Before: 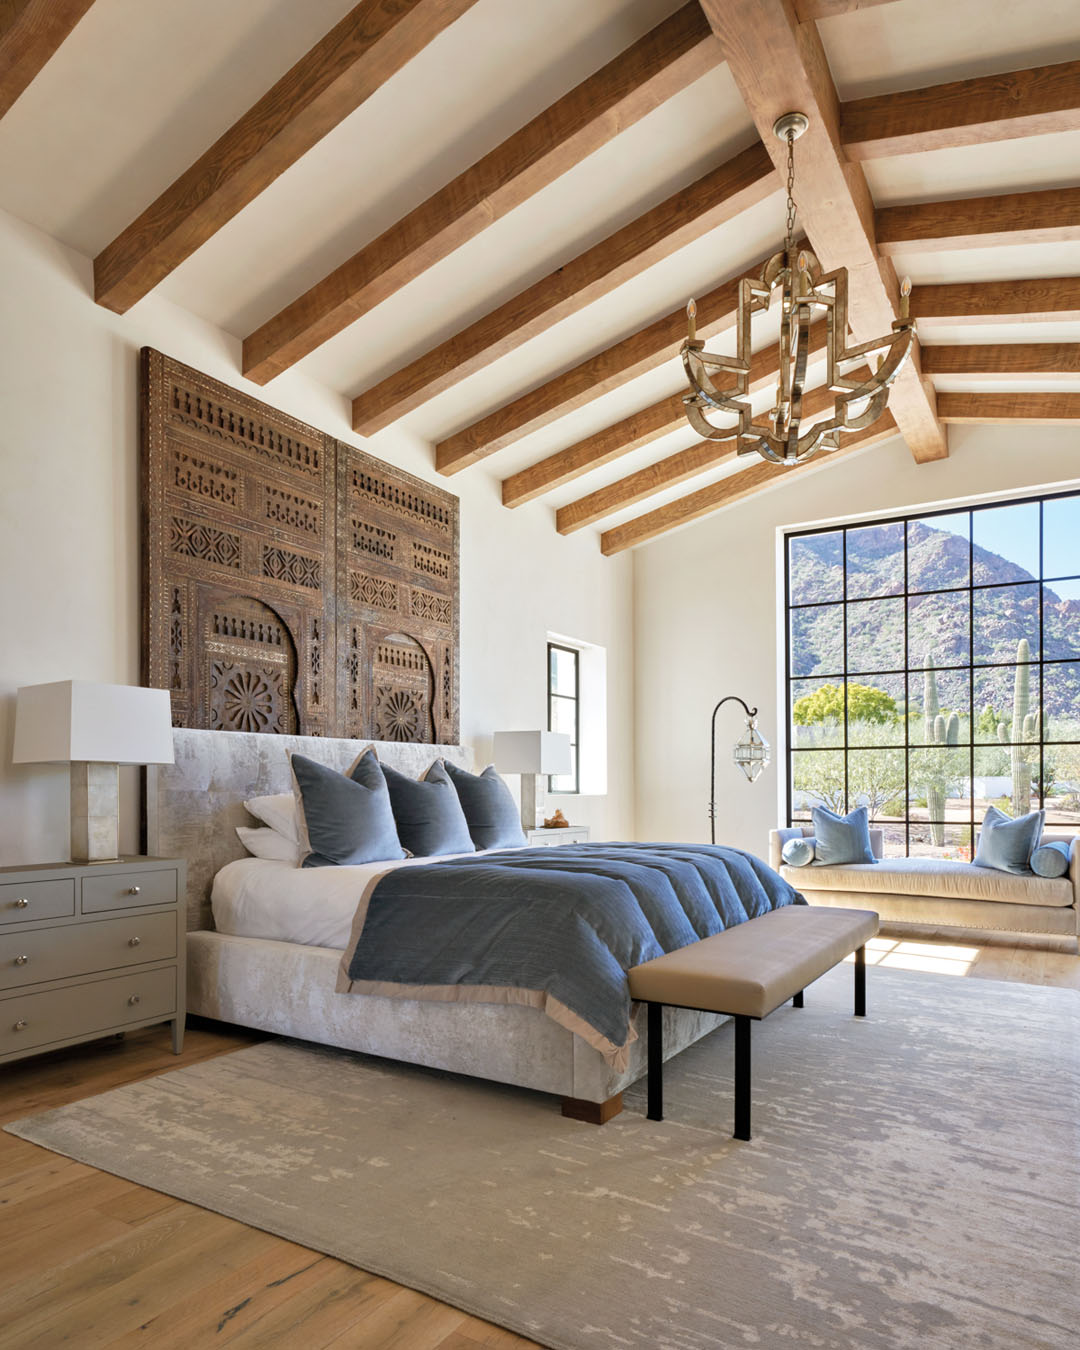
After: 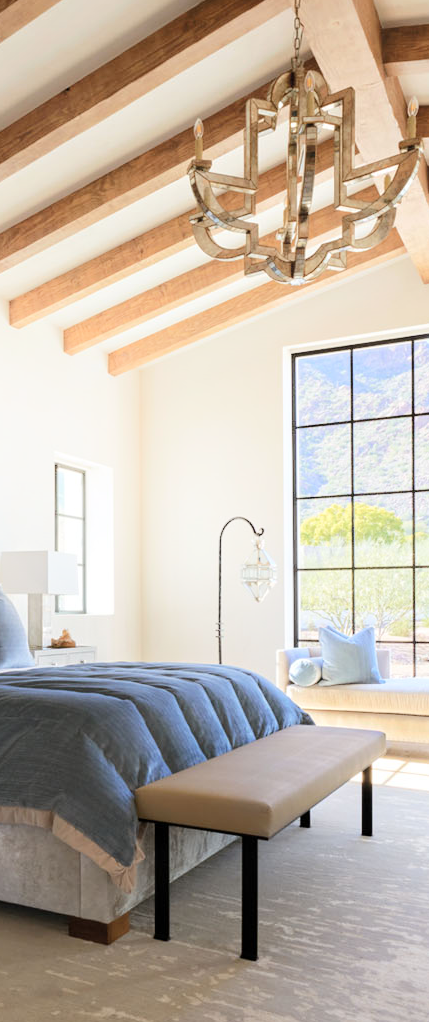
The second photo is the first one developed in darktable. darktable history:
crop: left 45.721%, top 13.393%, right 14.118%, bottom 10.01%
shadows and highlights: shadows -90, highlights 90, soften with gaussian
